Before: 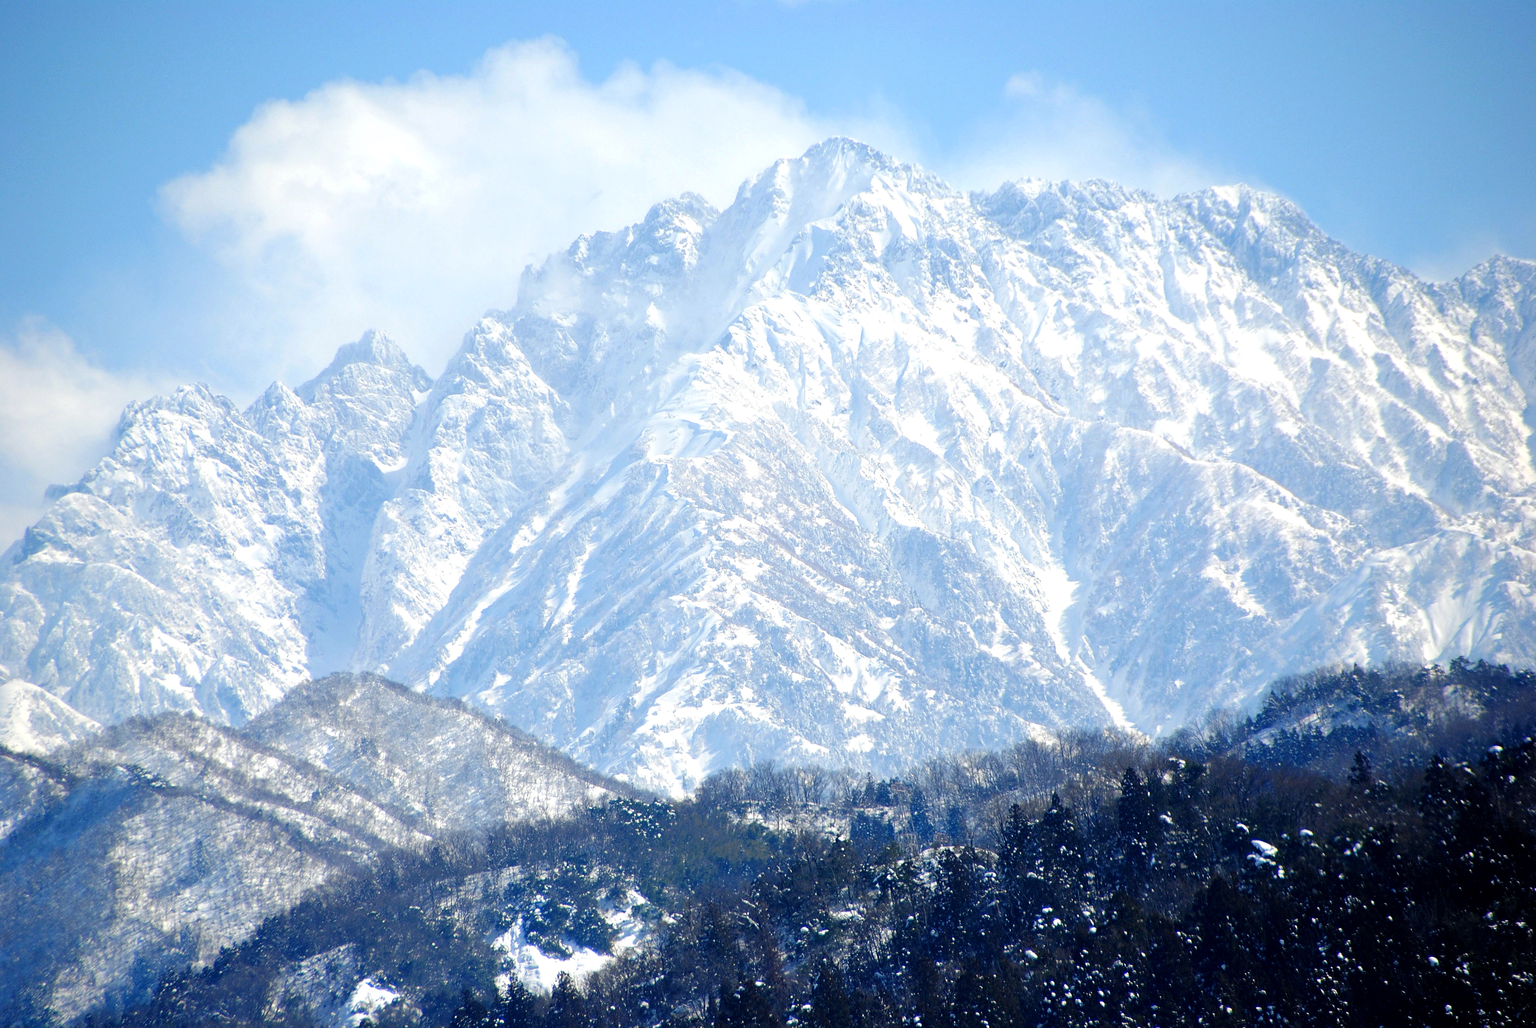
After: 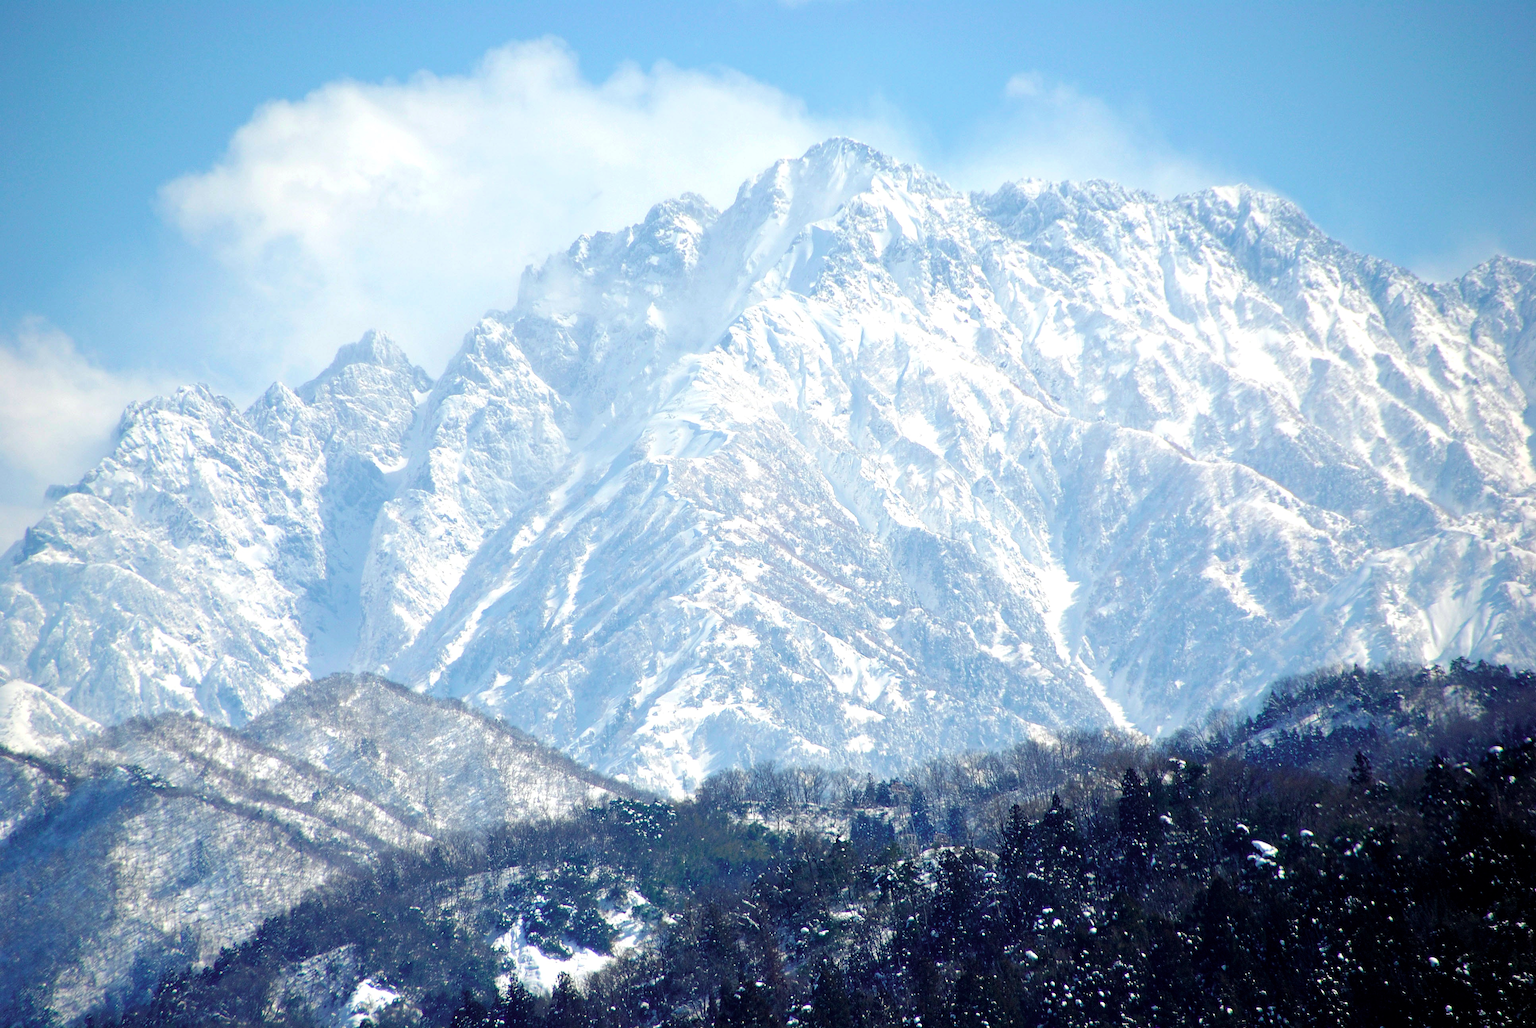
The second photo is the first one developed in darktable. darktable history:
color balance rgb: perceptual saturation grading › global saturation 30%, global vibrance 20%
color contrast: blue-yellow contrast 0.7
